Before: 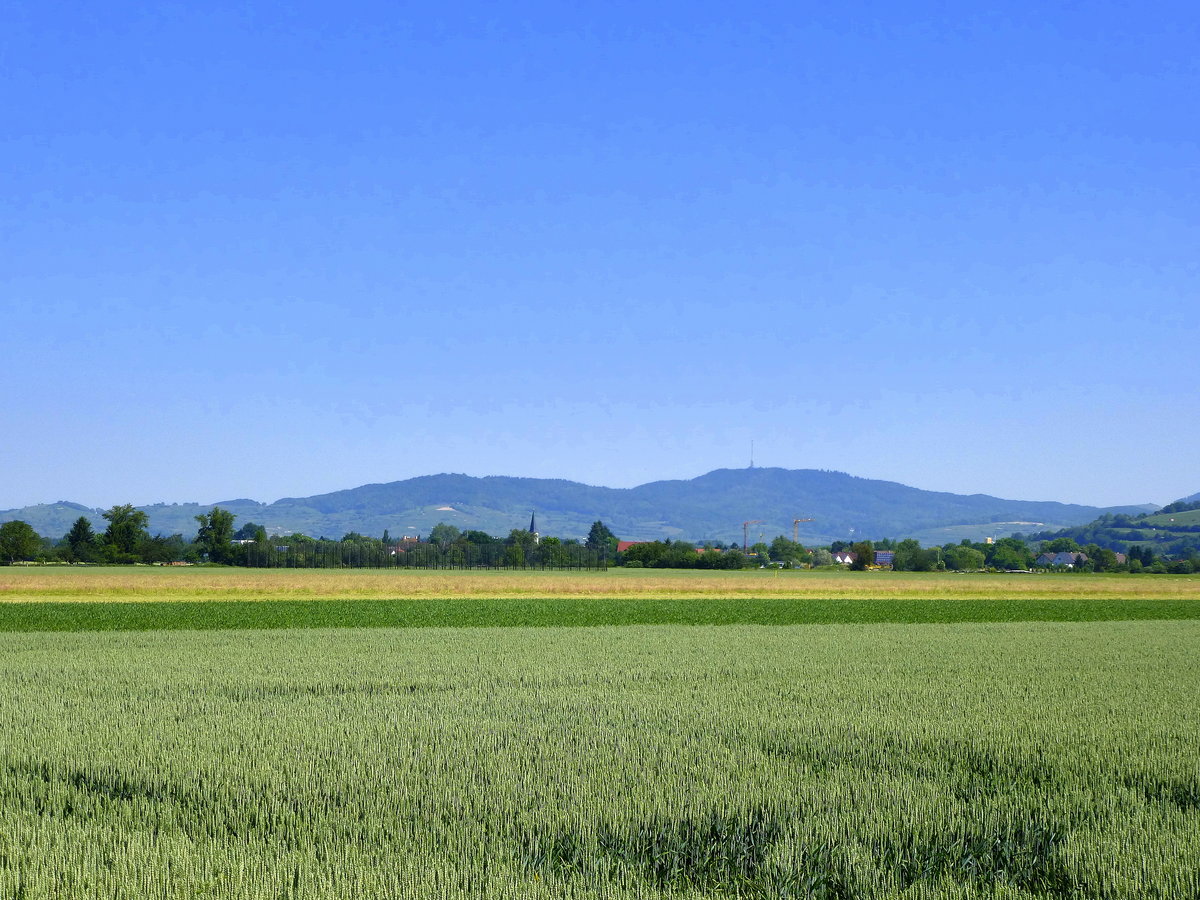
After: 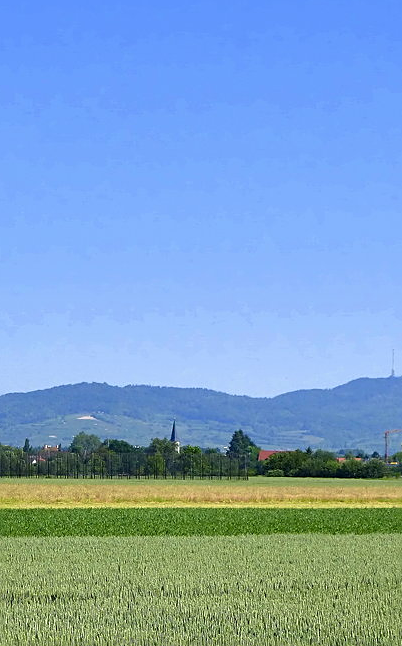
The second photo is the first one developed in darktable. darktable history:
exposure: compensate exposure bias true, compensate highlight preservation false
crop and rotate: left 29.957%, top 10.219%, right 36.466%, bottom 17.894%
sharpen: on, module defaults
